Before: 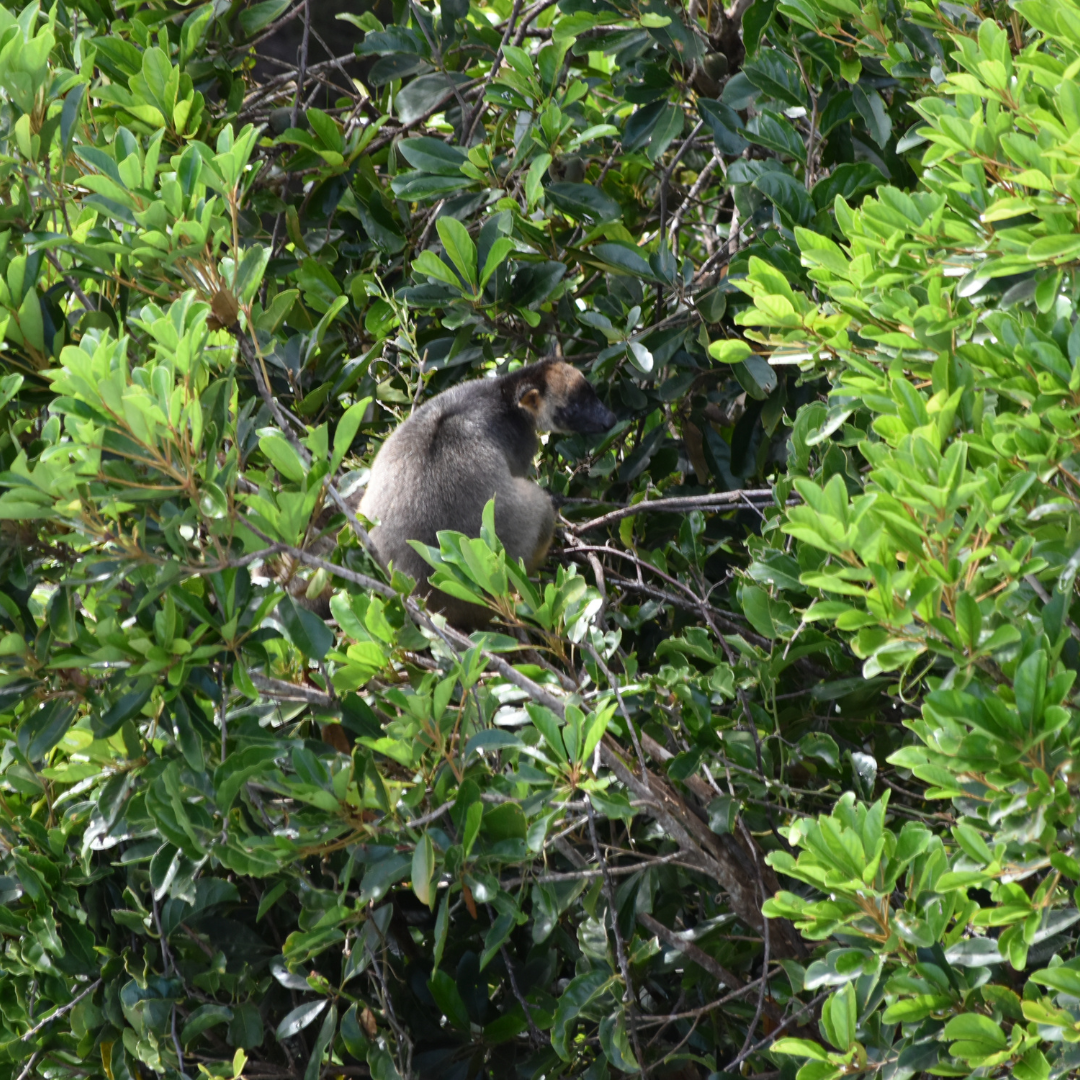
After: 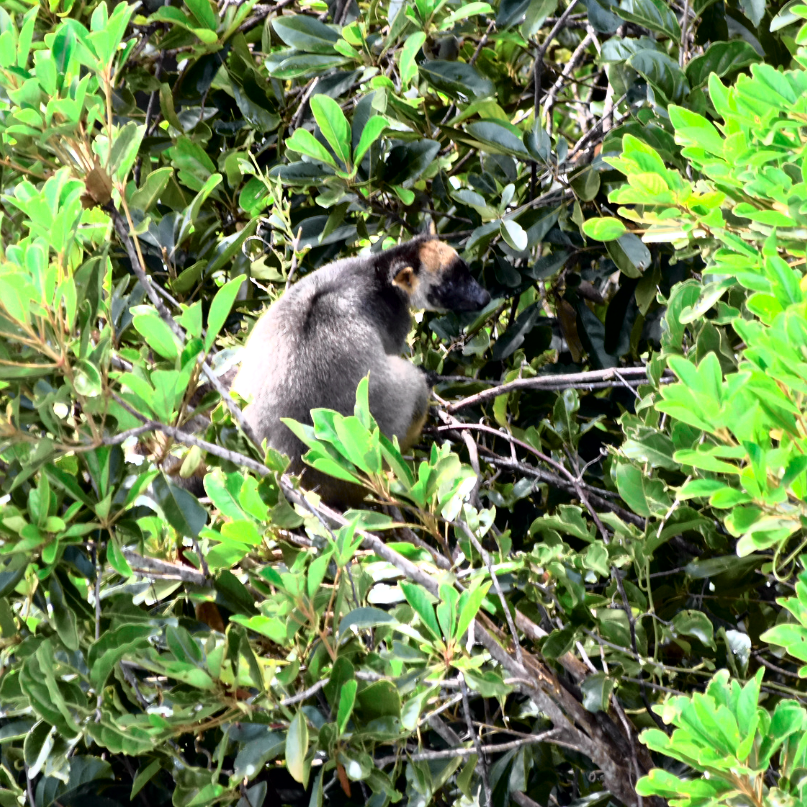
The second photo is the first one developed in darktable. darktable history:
contrast brightness saturation: contrast 0.24, brightness 0.26, saturation 0.39
crop and rotate: left 11.831%, top 11.346%, right 13.429%, bottom 13.899%
local contrast: mode bilateral grid, contrast 20, coarseness 50, detail 171%, midtone range 0.2
tone curve: curves: ch0 [(0, 0) (0.105, 0.044) (0.195, 0.128) (0.283, 0.283) (0.384, 0.404) (0.485, 0.531) (0.638, 0.681) (0.795, 0.879) (1, 0.977)]; ch1 [(0, 0) (0.161, 0.092) (0.35, 0.33) (0.379, 0.401) (0.456, 0.469) (0.498, 0.503) (0.531, 0.537) (0.596, 0.621) (0.635, 0.671) (1, 1)]; ch2 [(0, 0) (0.371, 0.362) (0.437, 0.437) (0.483, 0.484) (0.53, 0.515) (0.56, 0.58) (0.622, 0.606) (1, 1)], color space Lab, independent channels, preserve colors none
